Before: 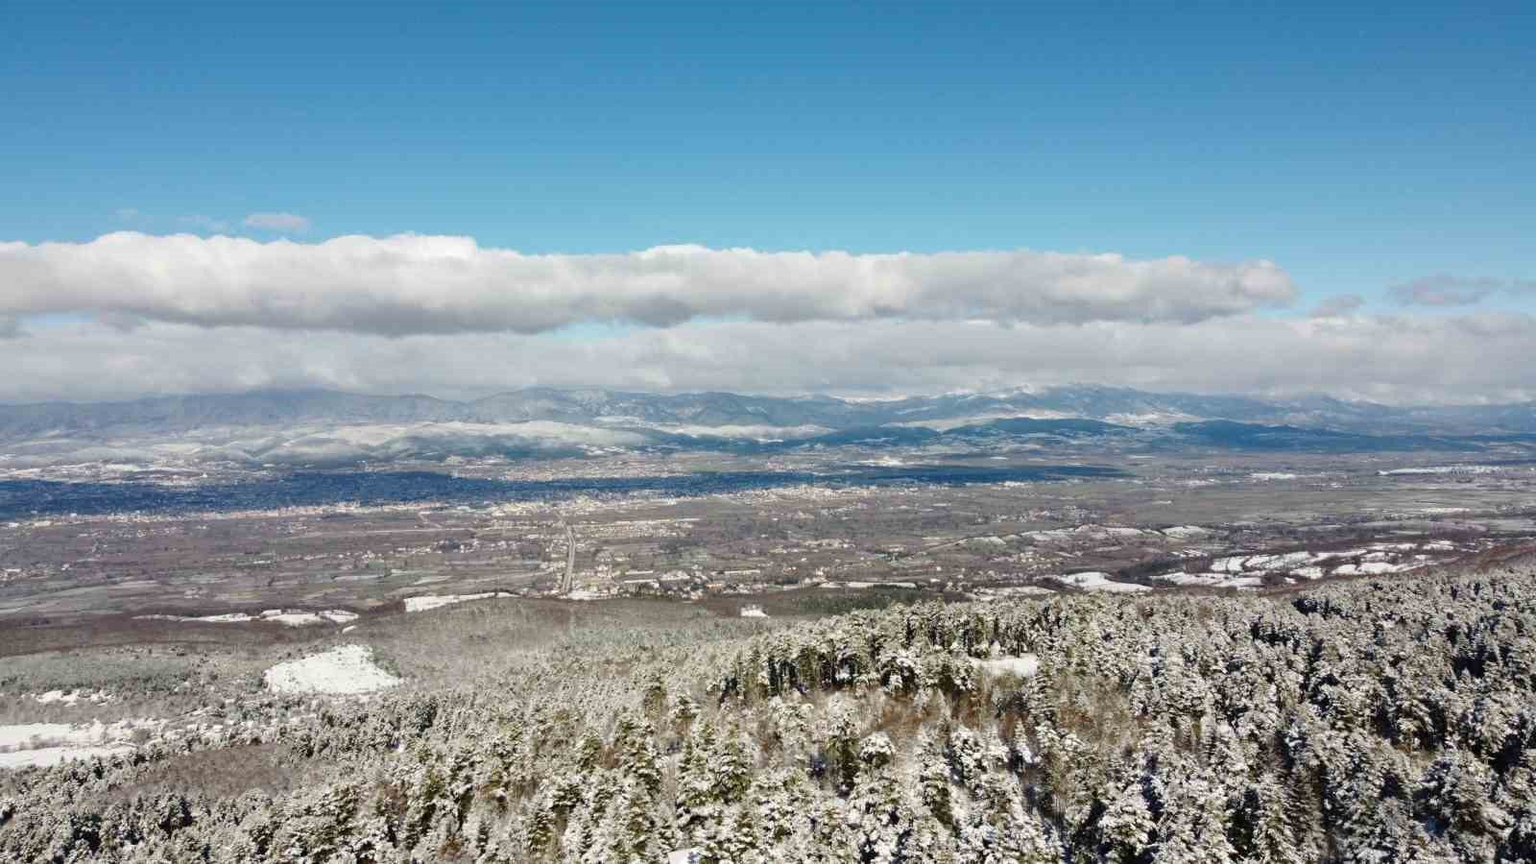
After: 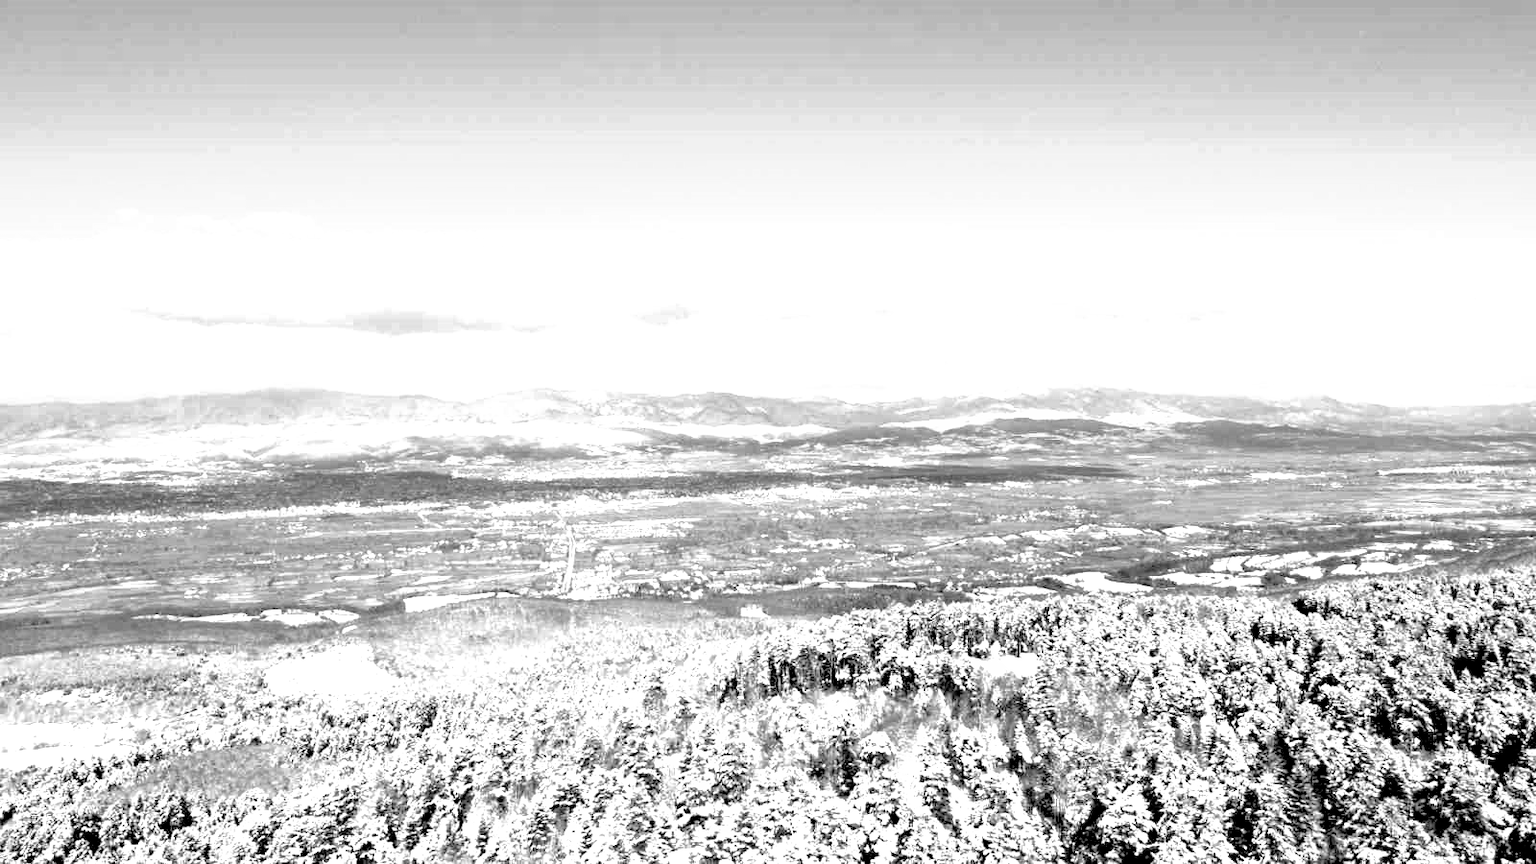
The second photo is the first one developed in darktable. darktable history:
tone equalizer: -8 EV 0.25 EV, -7 EV 0.417 EV, -6 EV 0.417 EV, -5 EV 0.25 EV, -3 EV -0.25 EV, -2 EV -0.417 EV, -1 EV -0.417 EV, +0 EV -0.25 EV, edges refinement/feathering 500, mask exposure compensation -1.57 EV, preserve details guided filter
monochrome: on, module defaults
exposure: black level correction 0.016, exposure 1.774 EV, compensate highlight preservation false
velvia: on, module defaults
white balance: emerald 1
